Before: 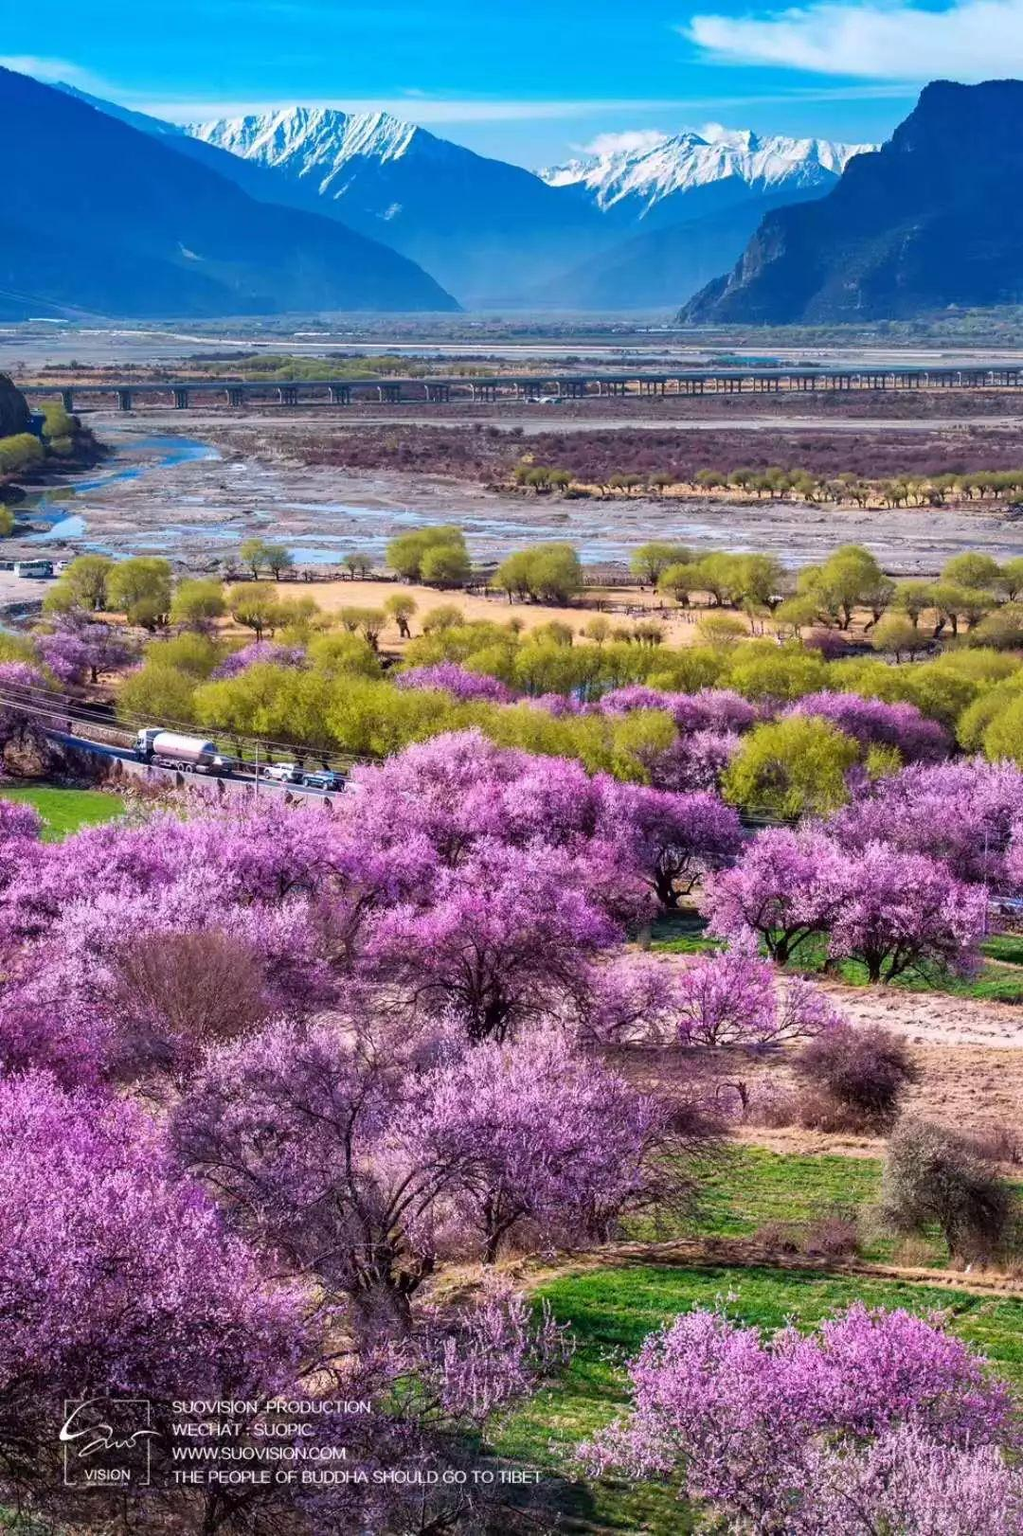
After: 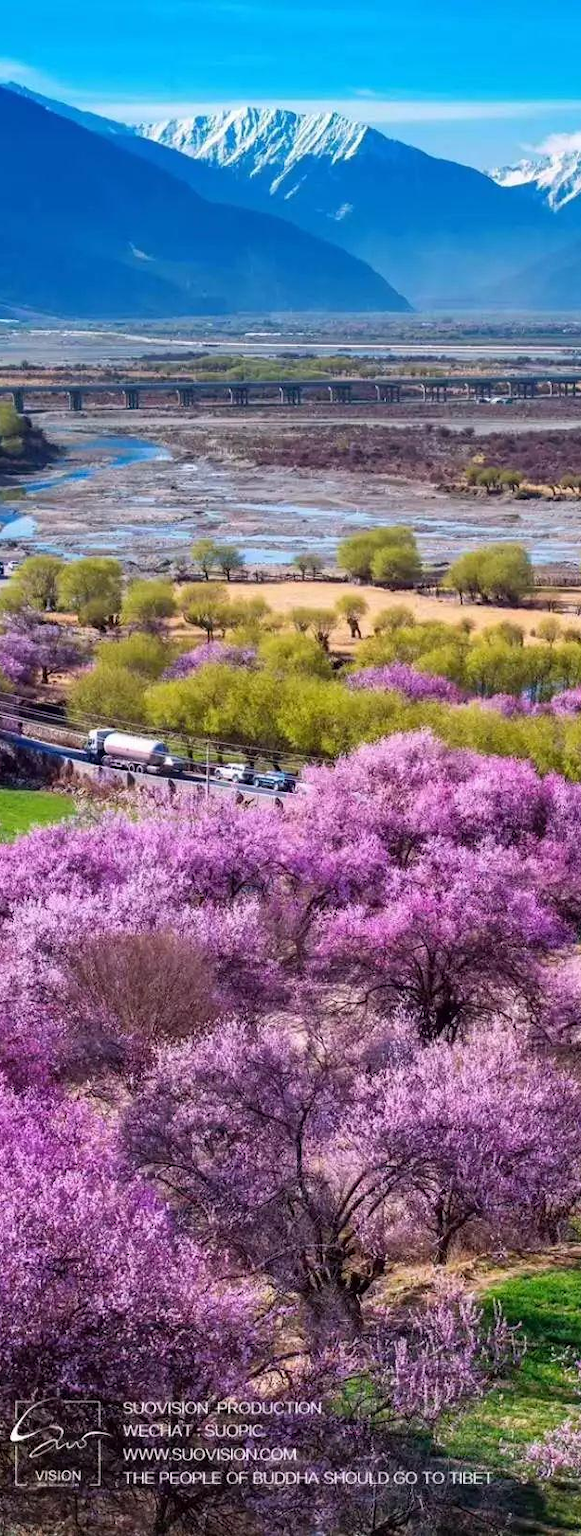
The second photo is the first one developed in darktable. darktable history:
crop: left 4.815%, right 38.276%
